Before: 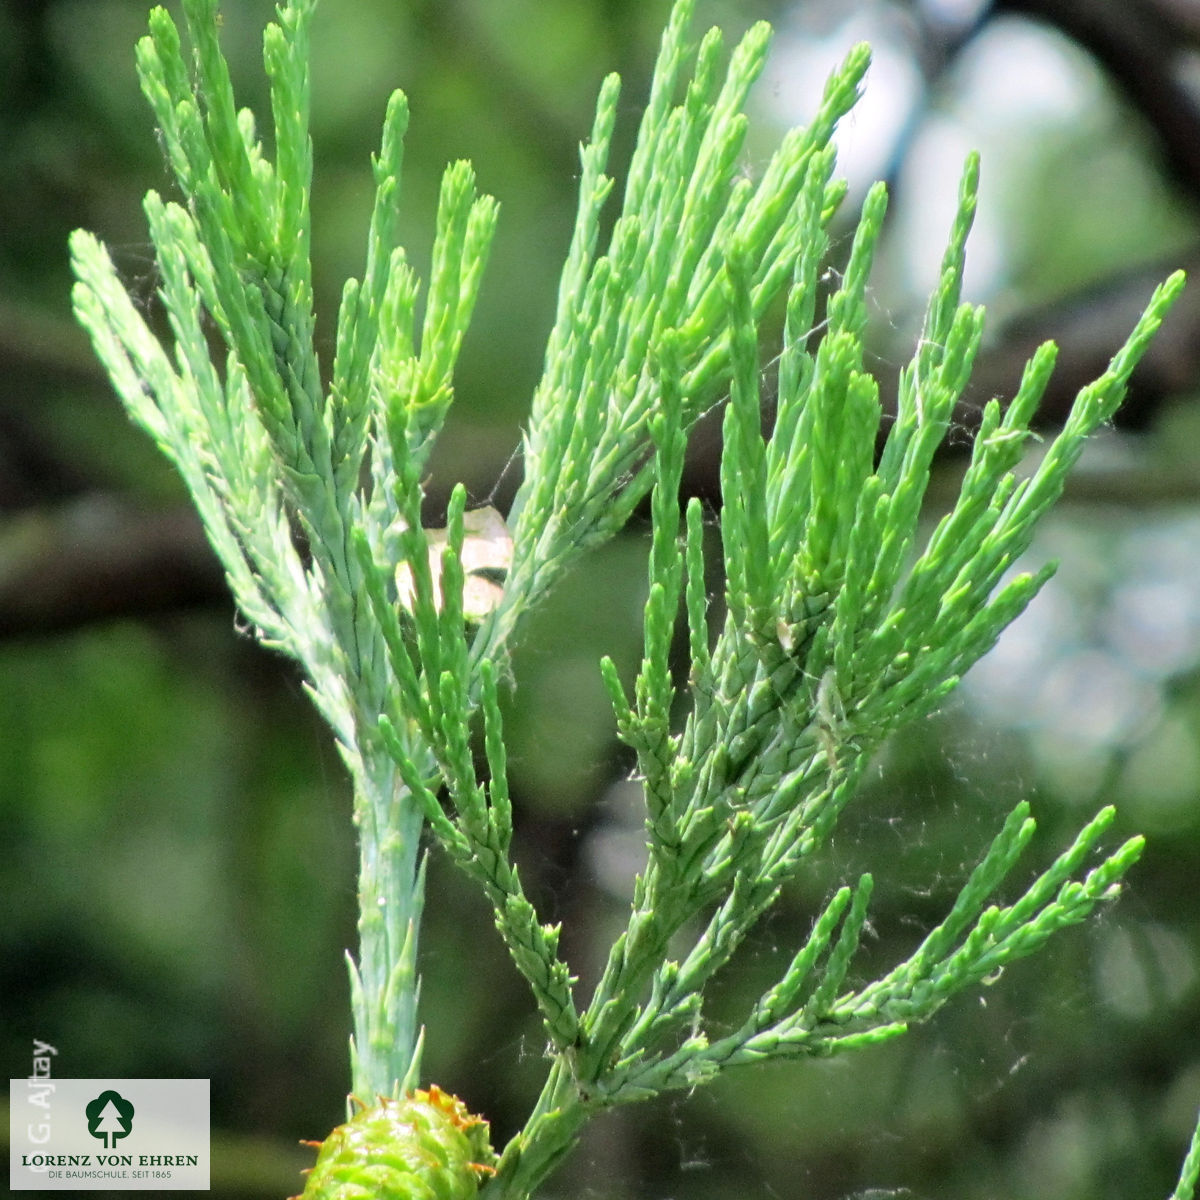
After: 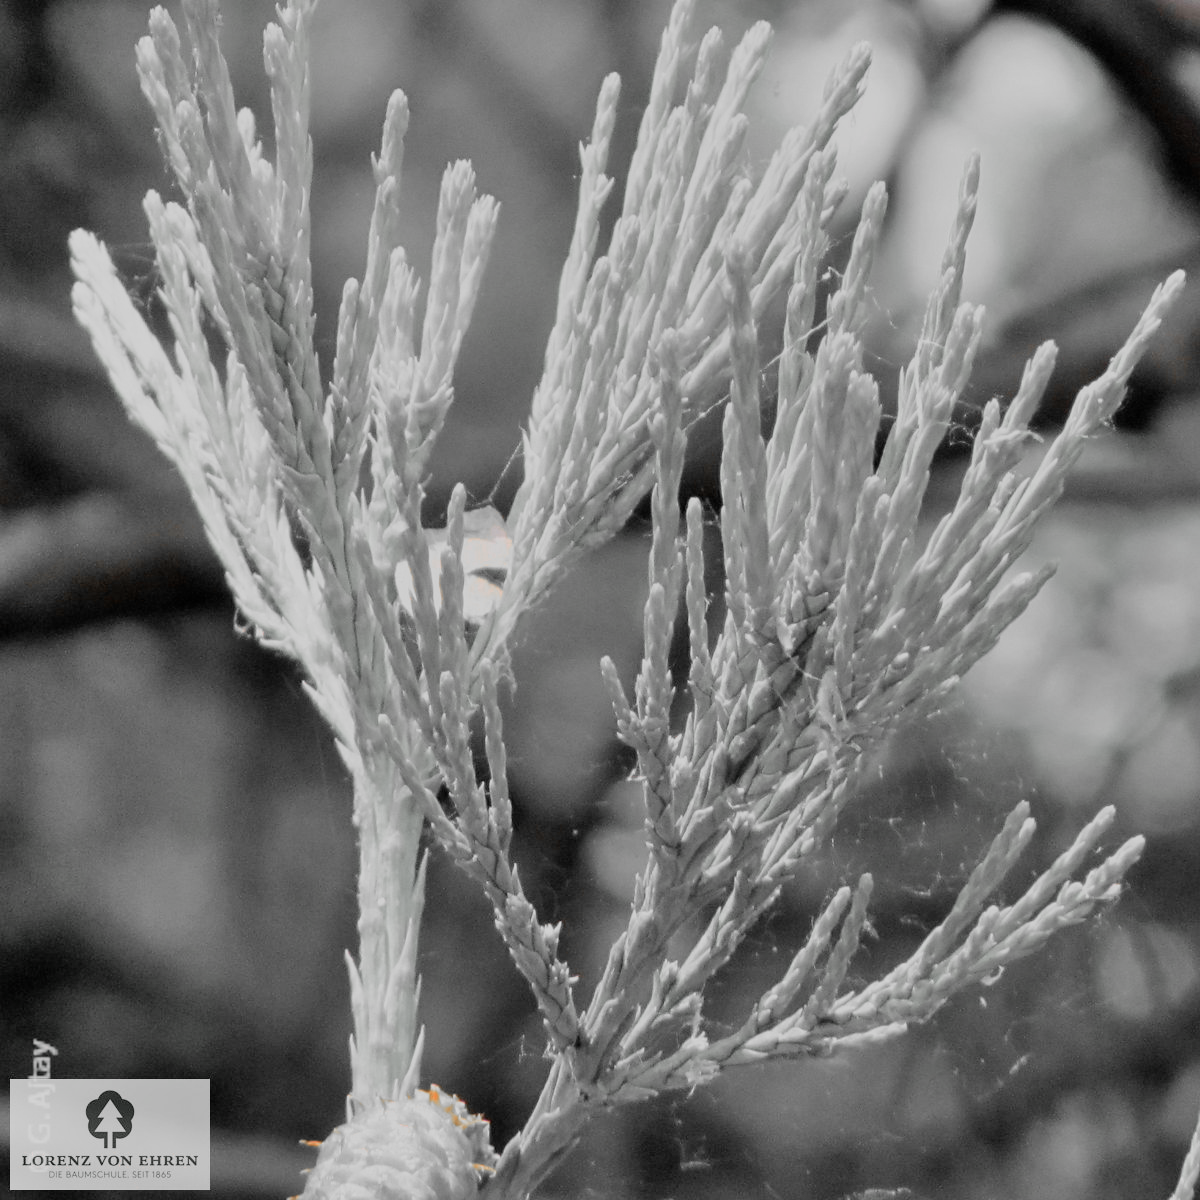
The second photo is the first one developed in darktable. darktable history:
shadows and highlights: soften with gaussian
filmic rgb: black relative exposure -13 EV, threshold 3 EV, target white luminance 85%, hardness 6.3, latitude 42.11%, contrast 0.858, shadows ↔ highlights balance 8.63%, color science v4 (2020), enable highlight reconstruction true
color zones: curves: ch0 [(0, 0.65) (0.096, 0.644) (0.221, 0.539) (0.429, 0.5) (0.571, 0.5) (0.714, 0.5) (0.857, 0.5) (1, 0.65)]; ch1 [(0, 0.5) (0.143, 0.5) (0.257, -0.002) (0.429, 0.04) (0.571, -0.001) (0.714, -0.015) (0.857, 0.024) (1, 0.5)]
